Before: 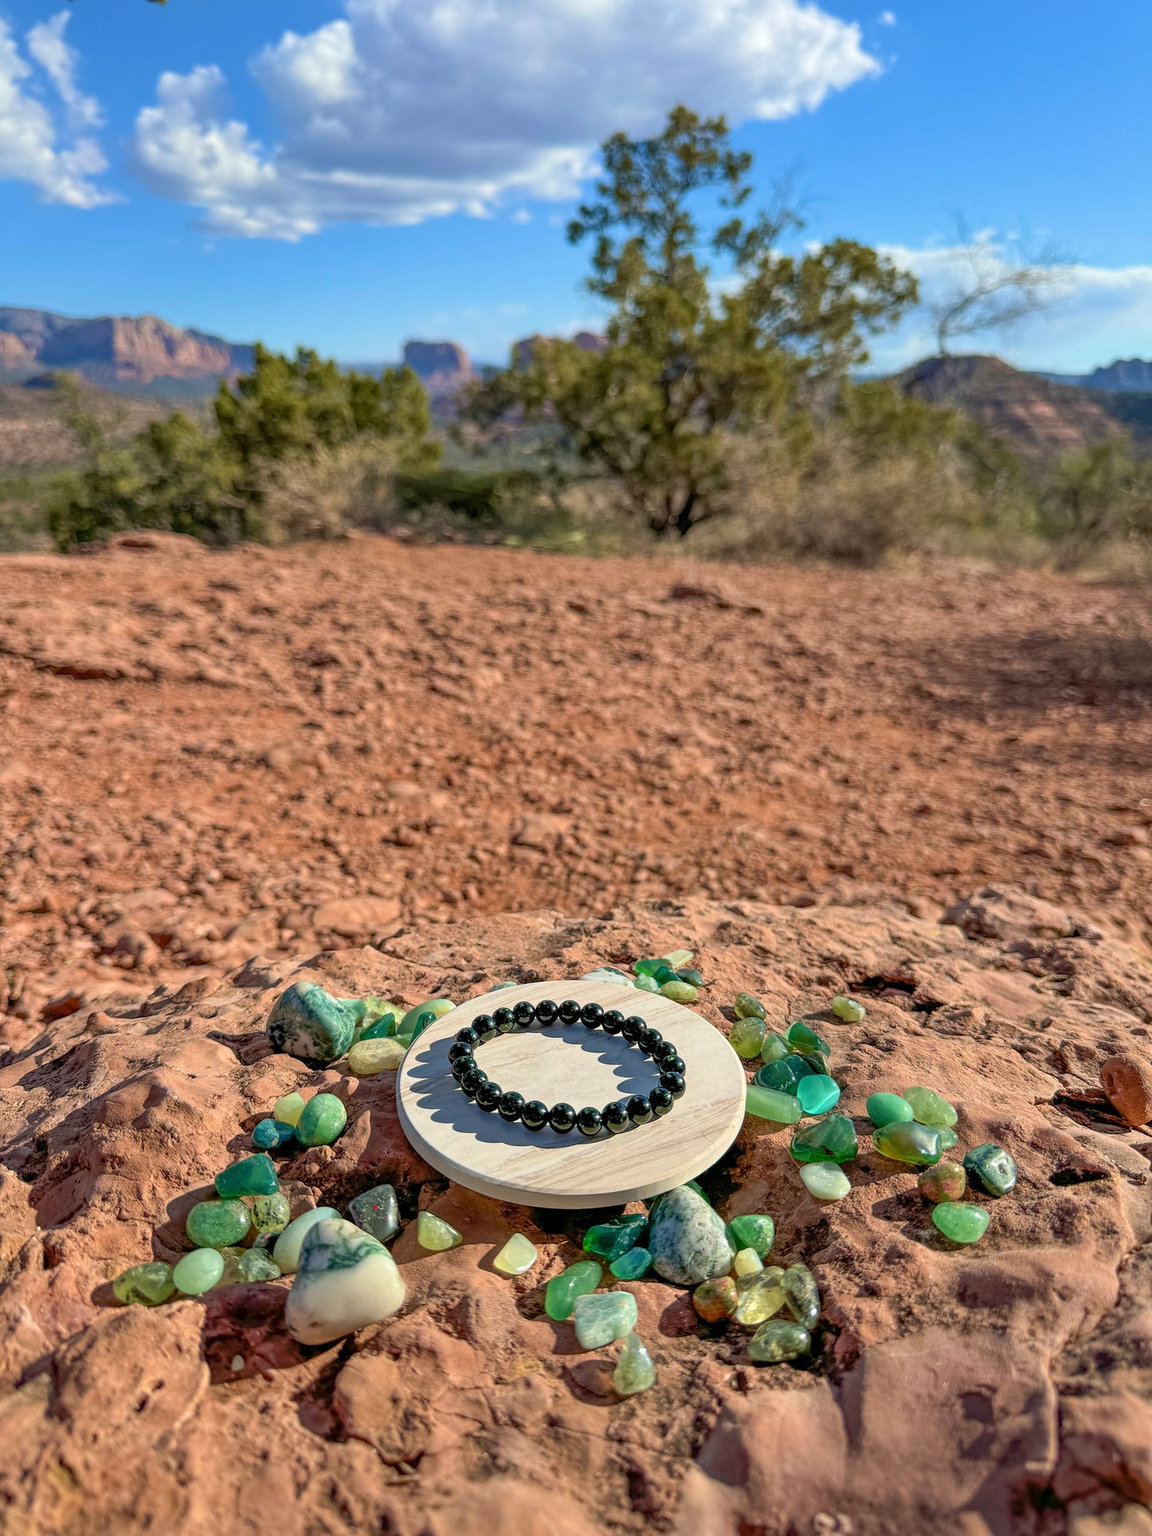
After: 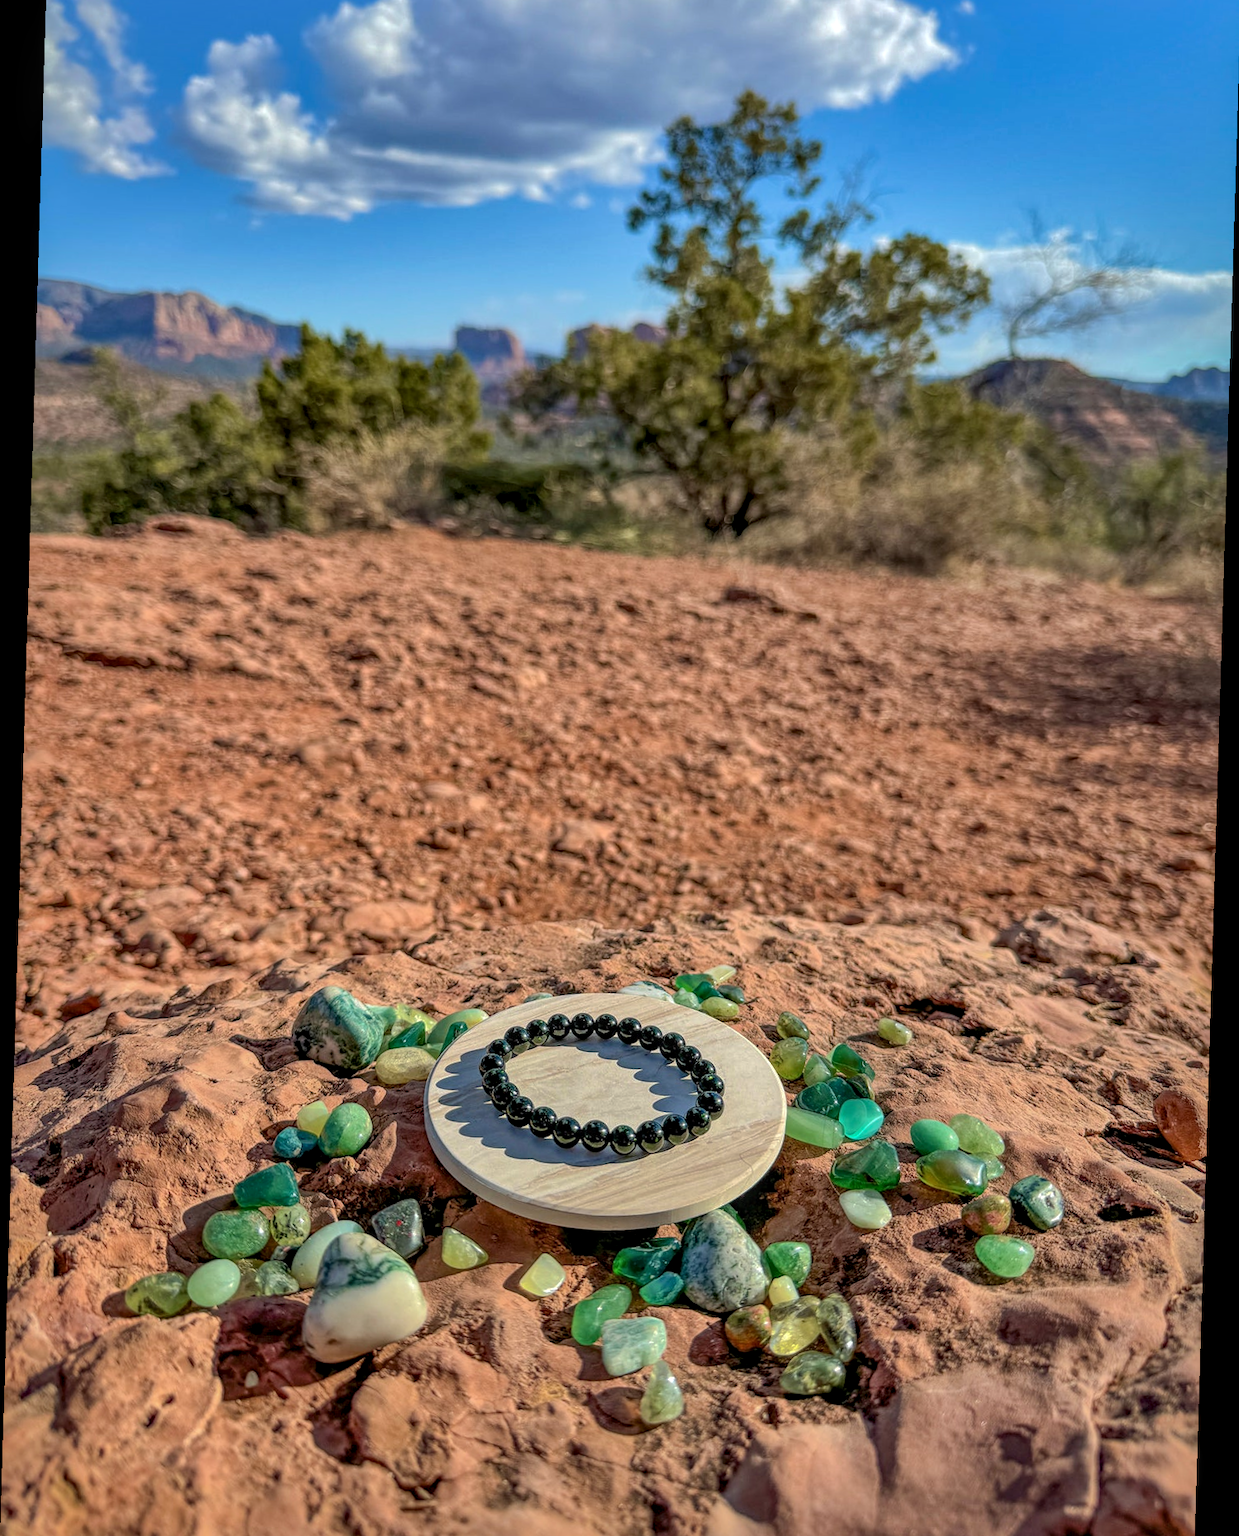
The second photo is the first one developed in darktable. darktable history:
crop and rotate: top 2.479%, bottom 3.018%
shadows and highlights: shadows 25, highlights -70
rotate and perspective: rotation 1.72°, automatic cropping off
local contrast: detail 130%
